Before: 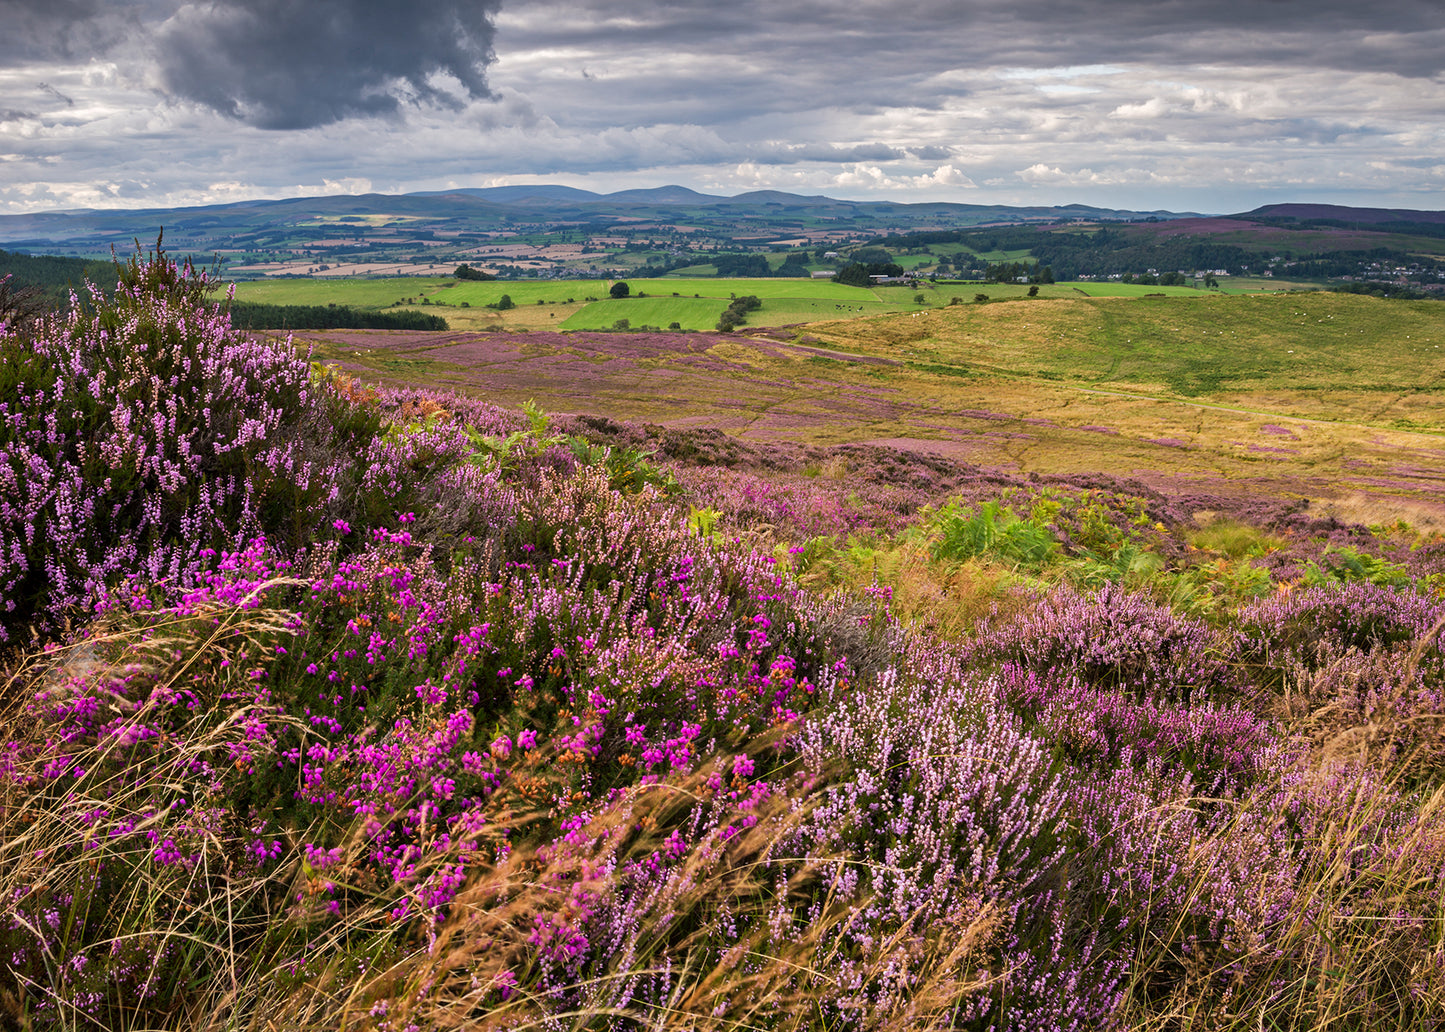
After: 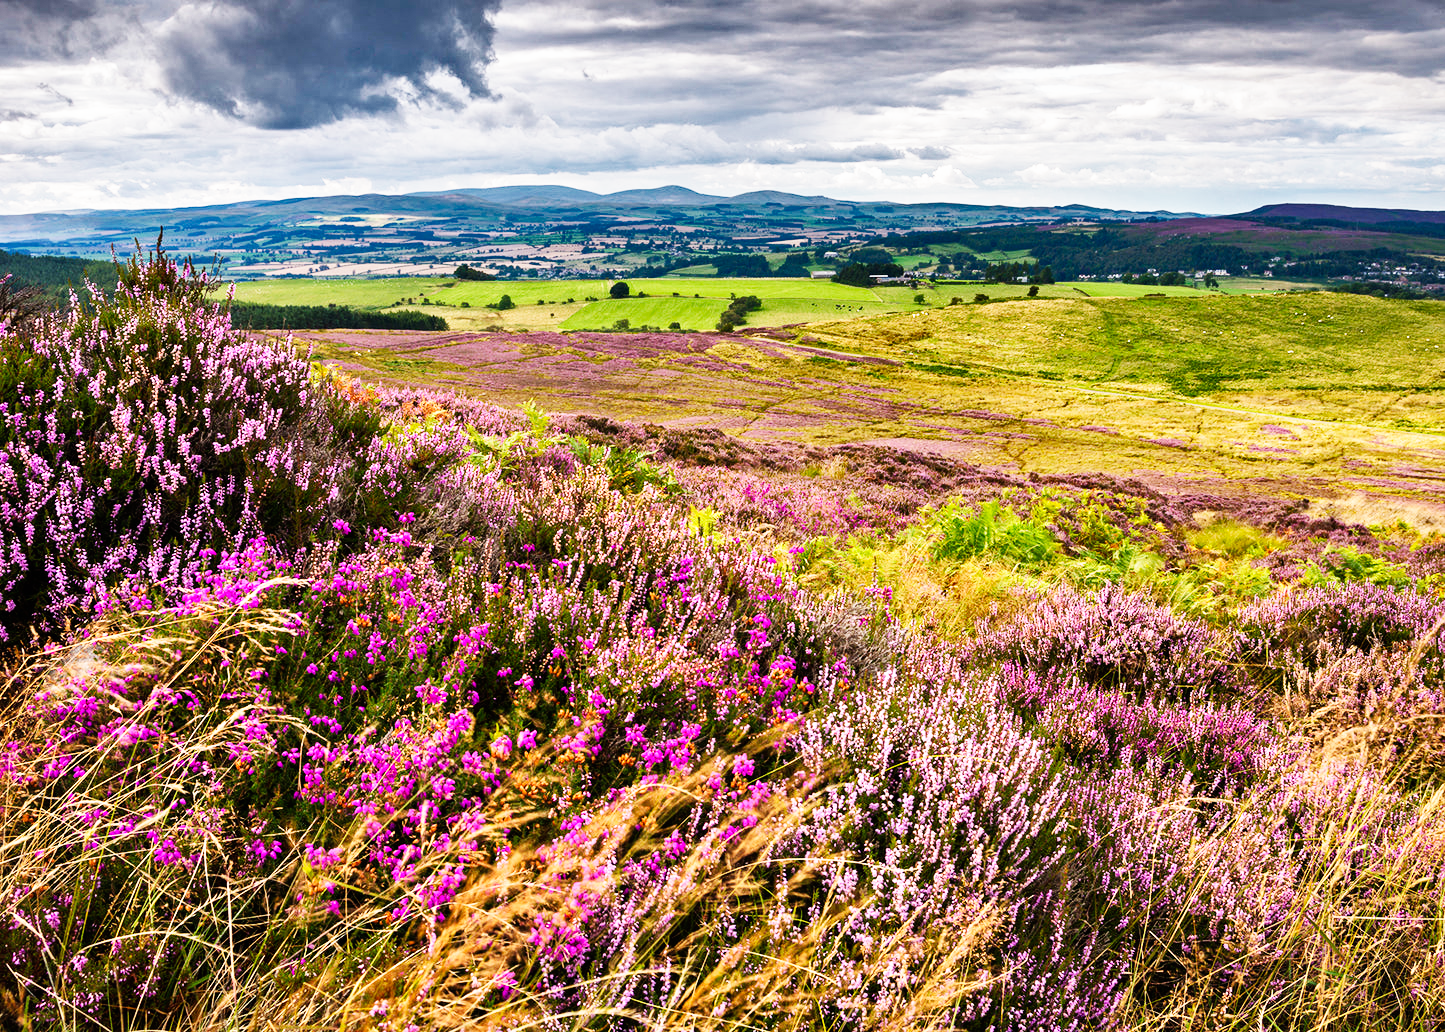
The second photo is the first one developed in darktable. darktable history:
base curve: curves: ch0 [(0, 0) (0.007, 0.004) (0.027, 0.03) (0.046, 0.07) (0.207, 0.54) (0.442, 0.872) (0.673, 0.972) (1, 1)], preserve colors none
shadows and highlights: radius 108.52, shadows 44.07, highlights -67.8, low approximation 0.01, soften with gaussian
